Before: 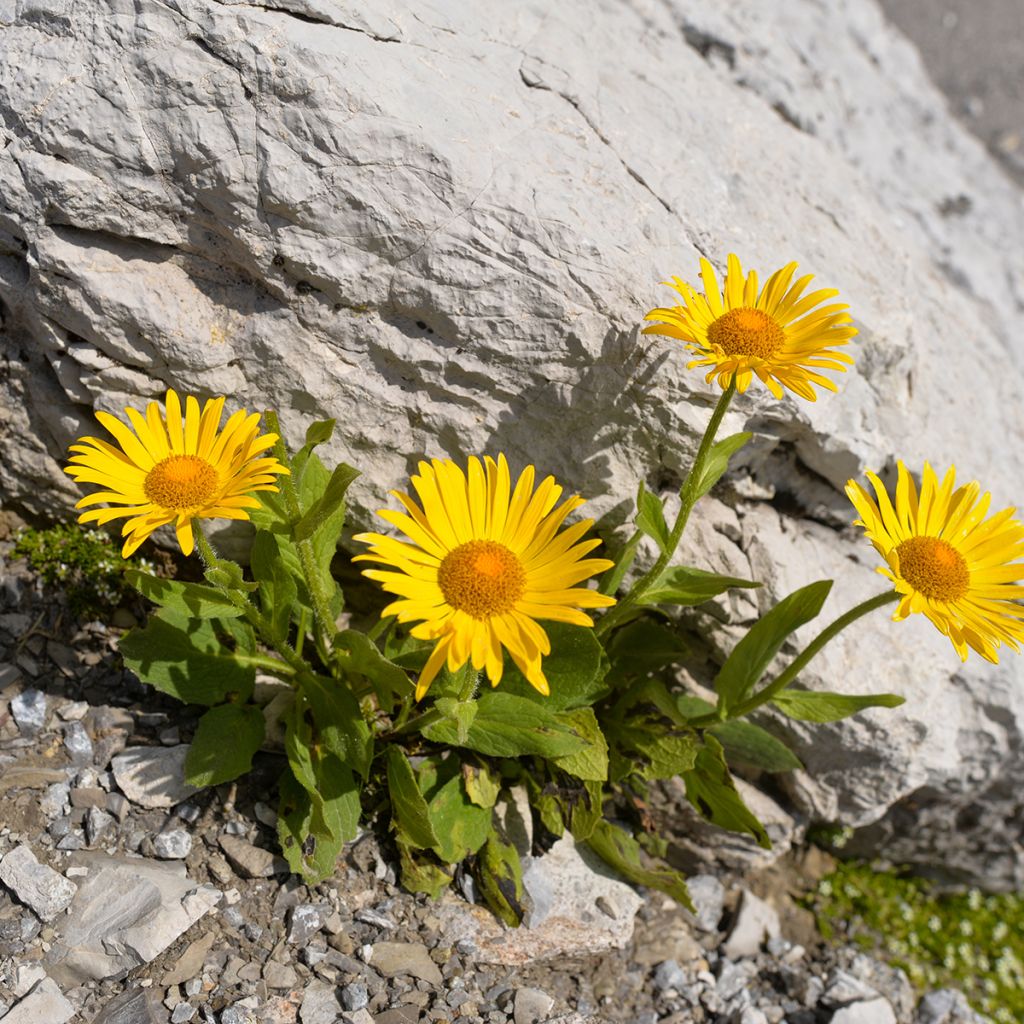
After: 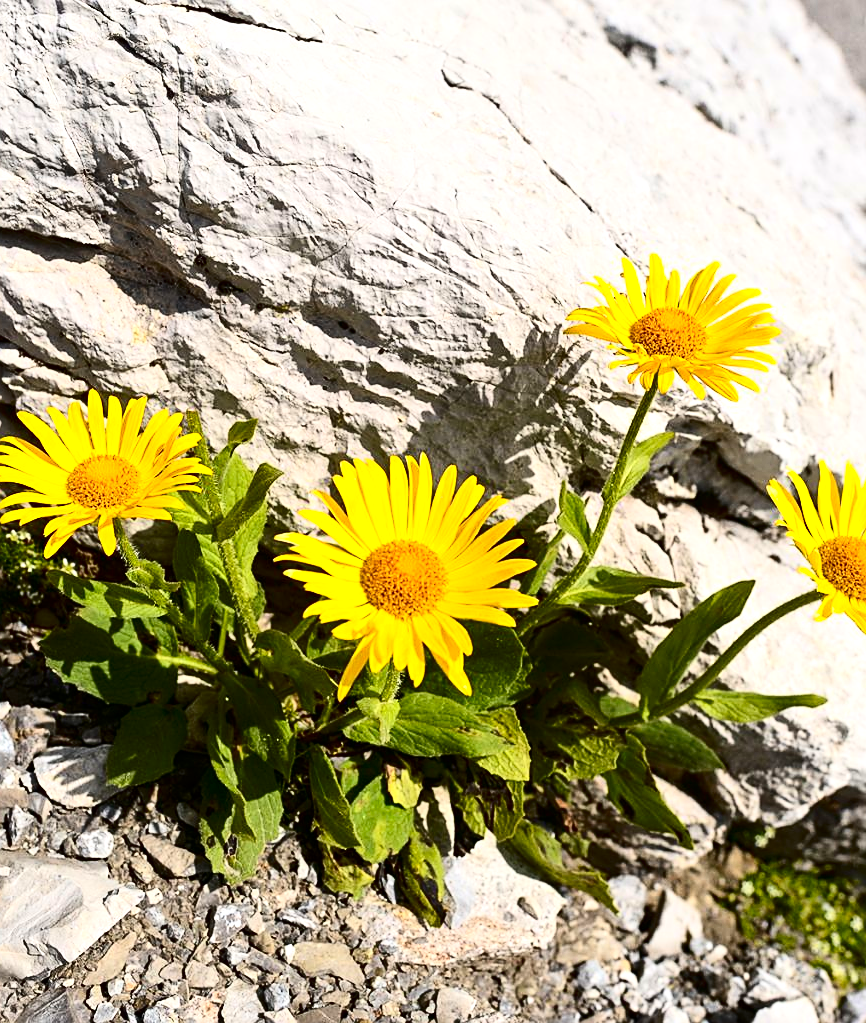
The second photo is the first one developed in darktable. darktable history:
crop: left 7.621%, right 7.802%
contrast brightness saturation: contrast 0.334, brightness -0.076, saturation 0.167
sharpen: on, module defaults
exposure: exposure 0.526 EV, compensate highlight preservation false
